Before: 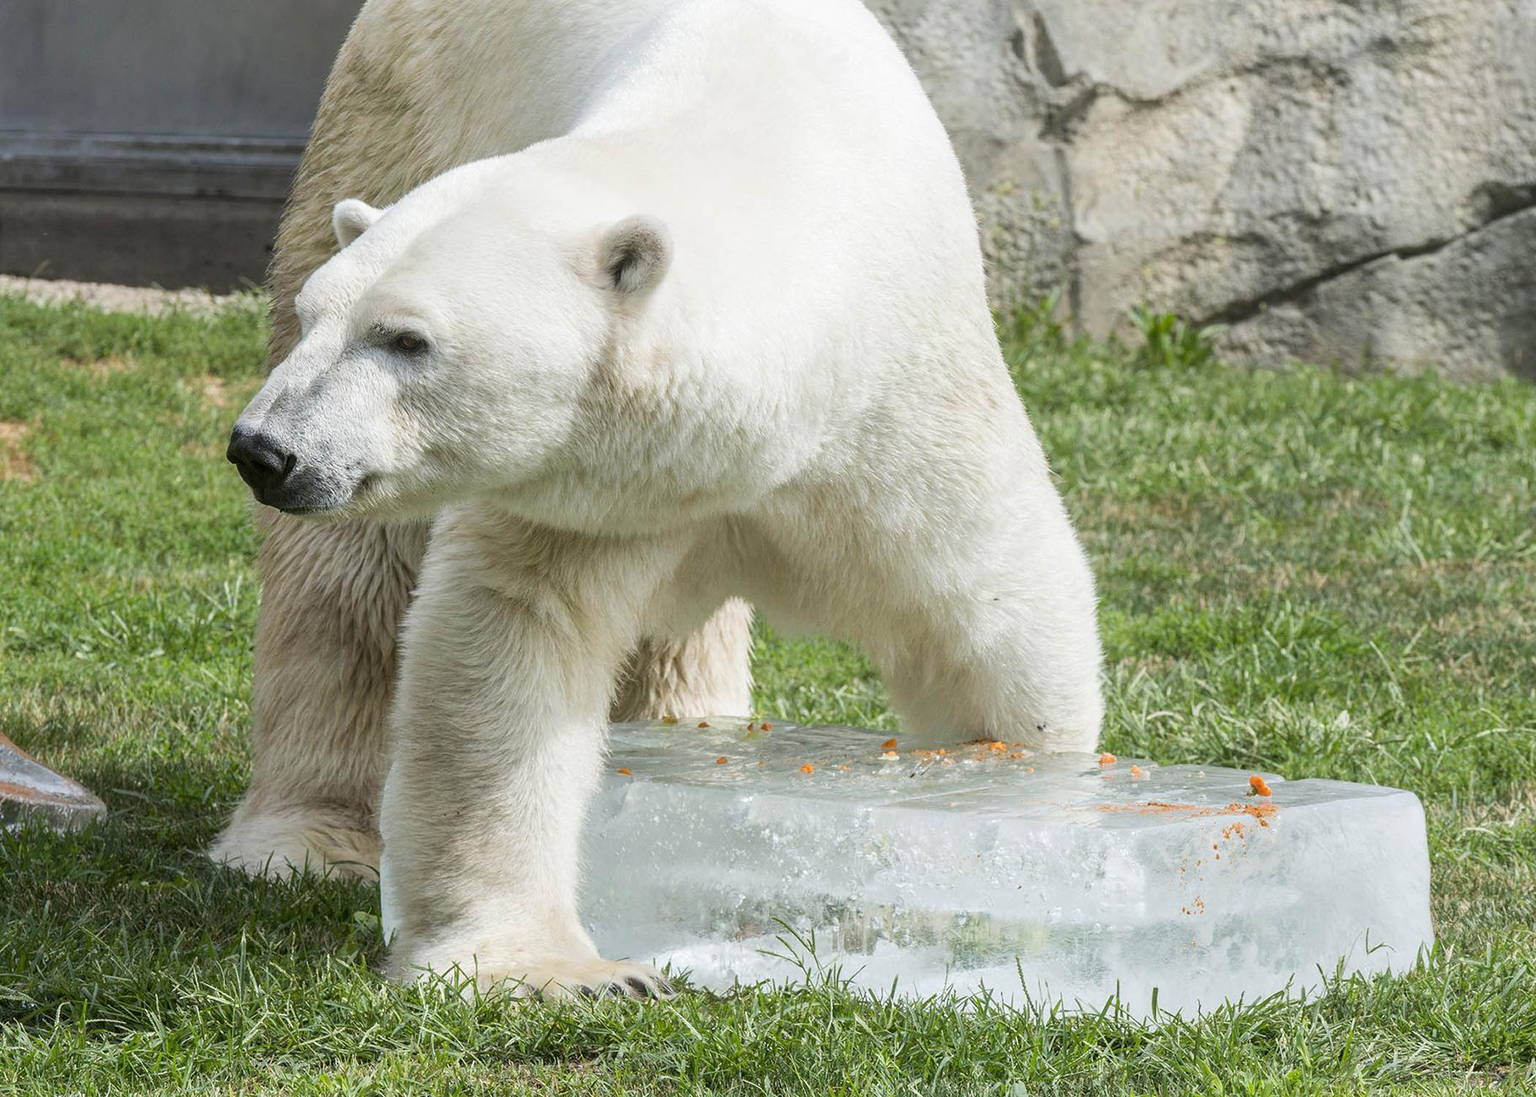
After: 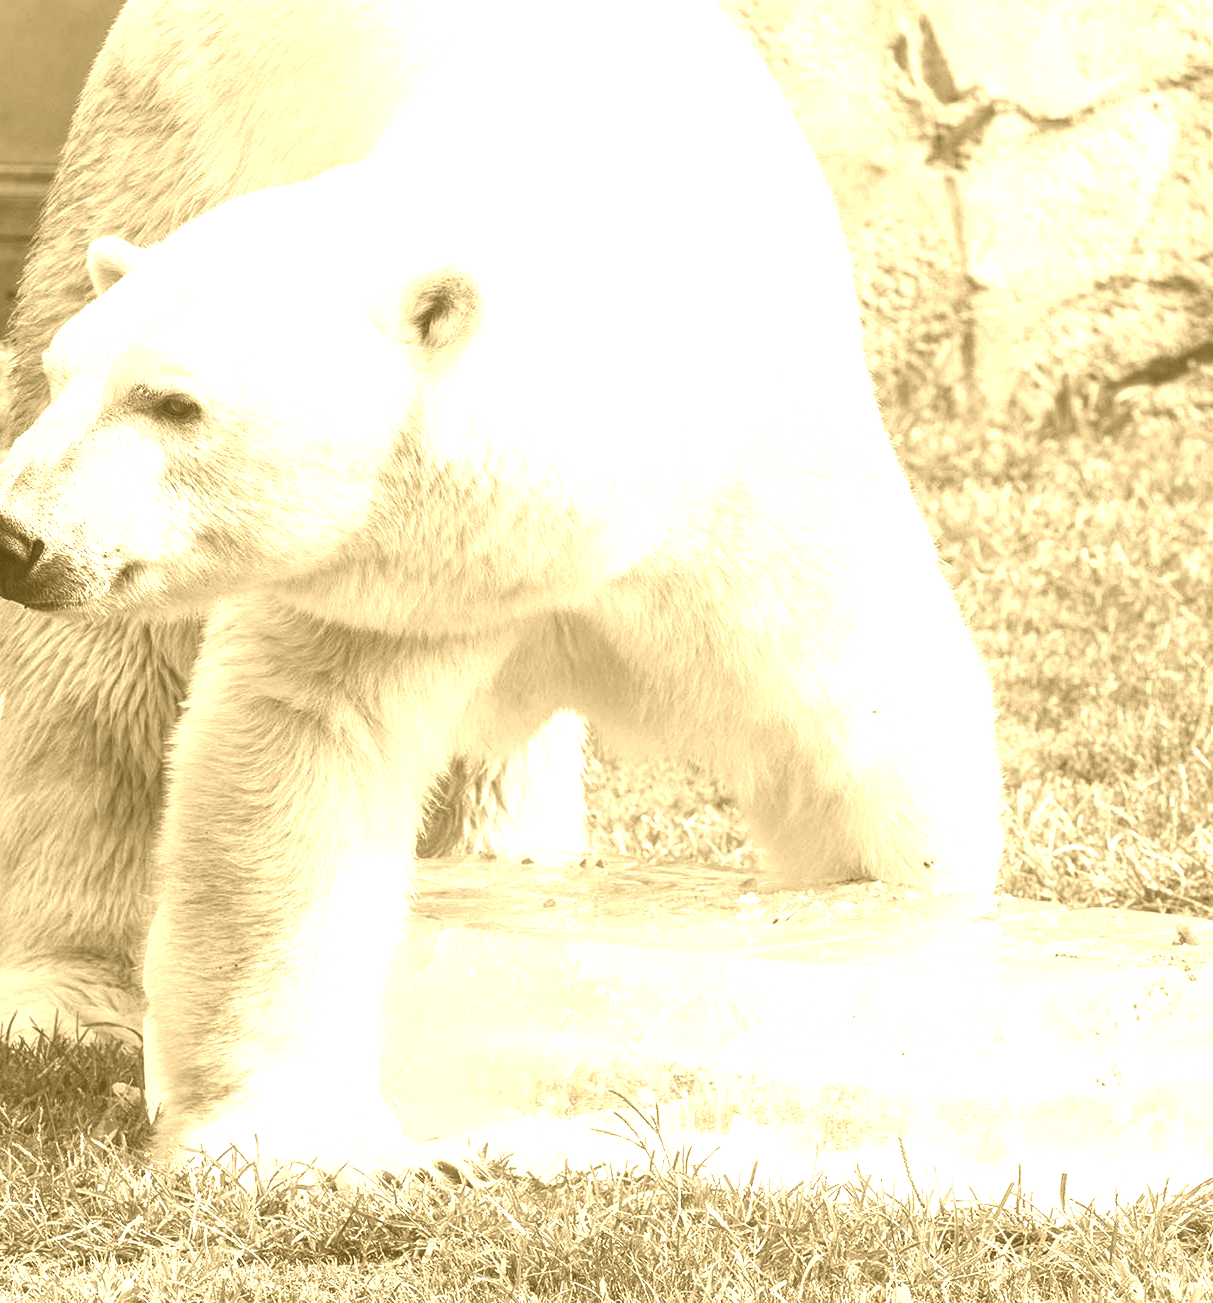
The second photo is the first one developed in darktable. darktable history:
tone equalizer: -8 EV -0.417 EV, -7 EV -0.389 EV, -6 EV -0.333 EV, -5 EV -0.222 EV, -3 EV 0.222 EV, -2 EV 0.333 EV, -1 EV 0.389 EV, +0 EV 0.417 EV, edges refinement/feathering 500, mask exposure compensation -1.57 EV, preserve details no
crop: left 16.899%, right 16.556%
colorize: hue 36°, source mix 100%
